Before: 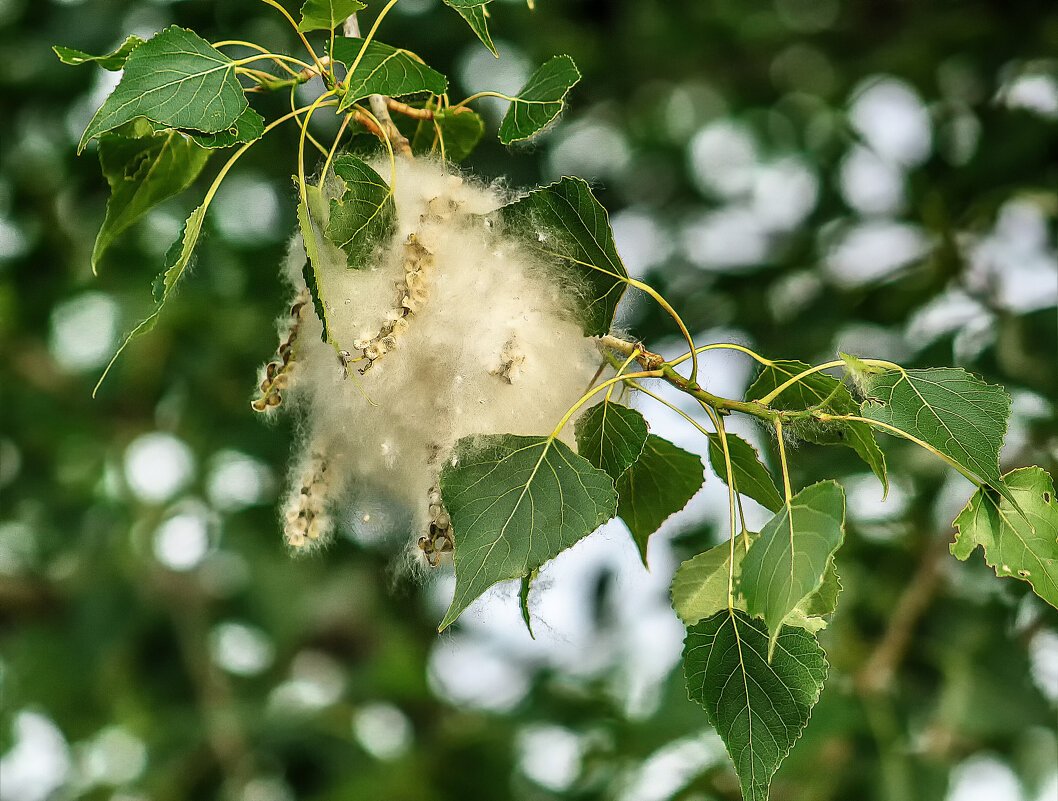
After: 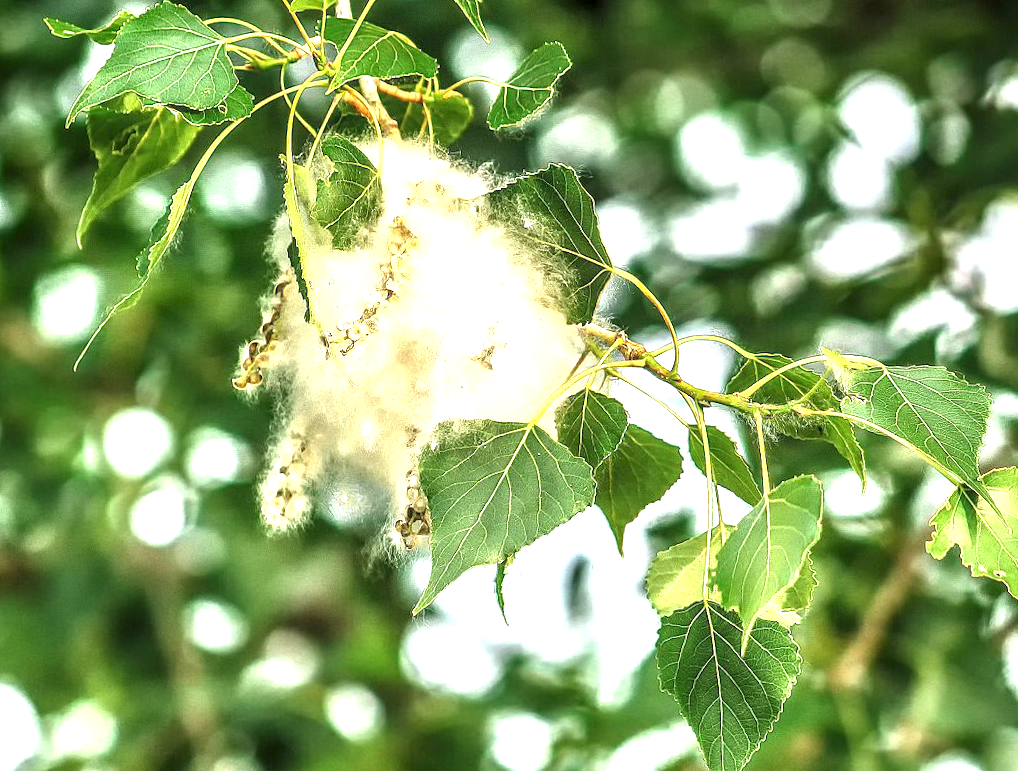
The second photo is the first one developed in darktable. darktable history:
local contrast: on, module defaults
exposure: black level correction 0, exposure 1.379 EV, compensate exposure bias true, compensate highlight preservation false
crop and rotate: angle -1.69°
